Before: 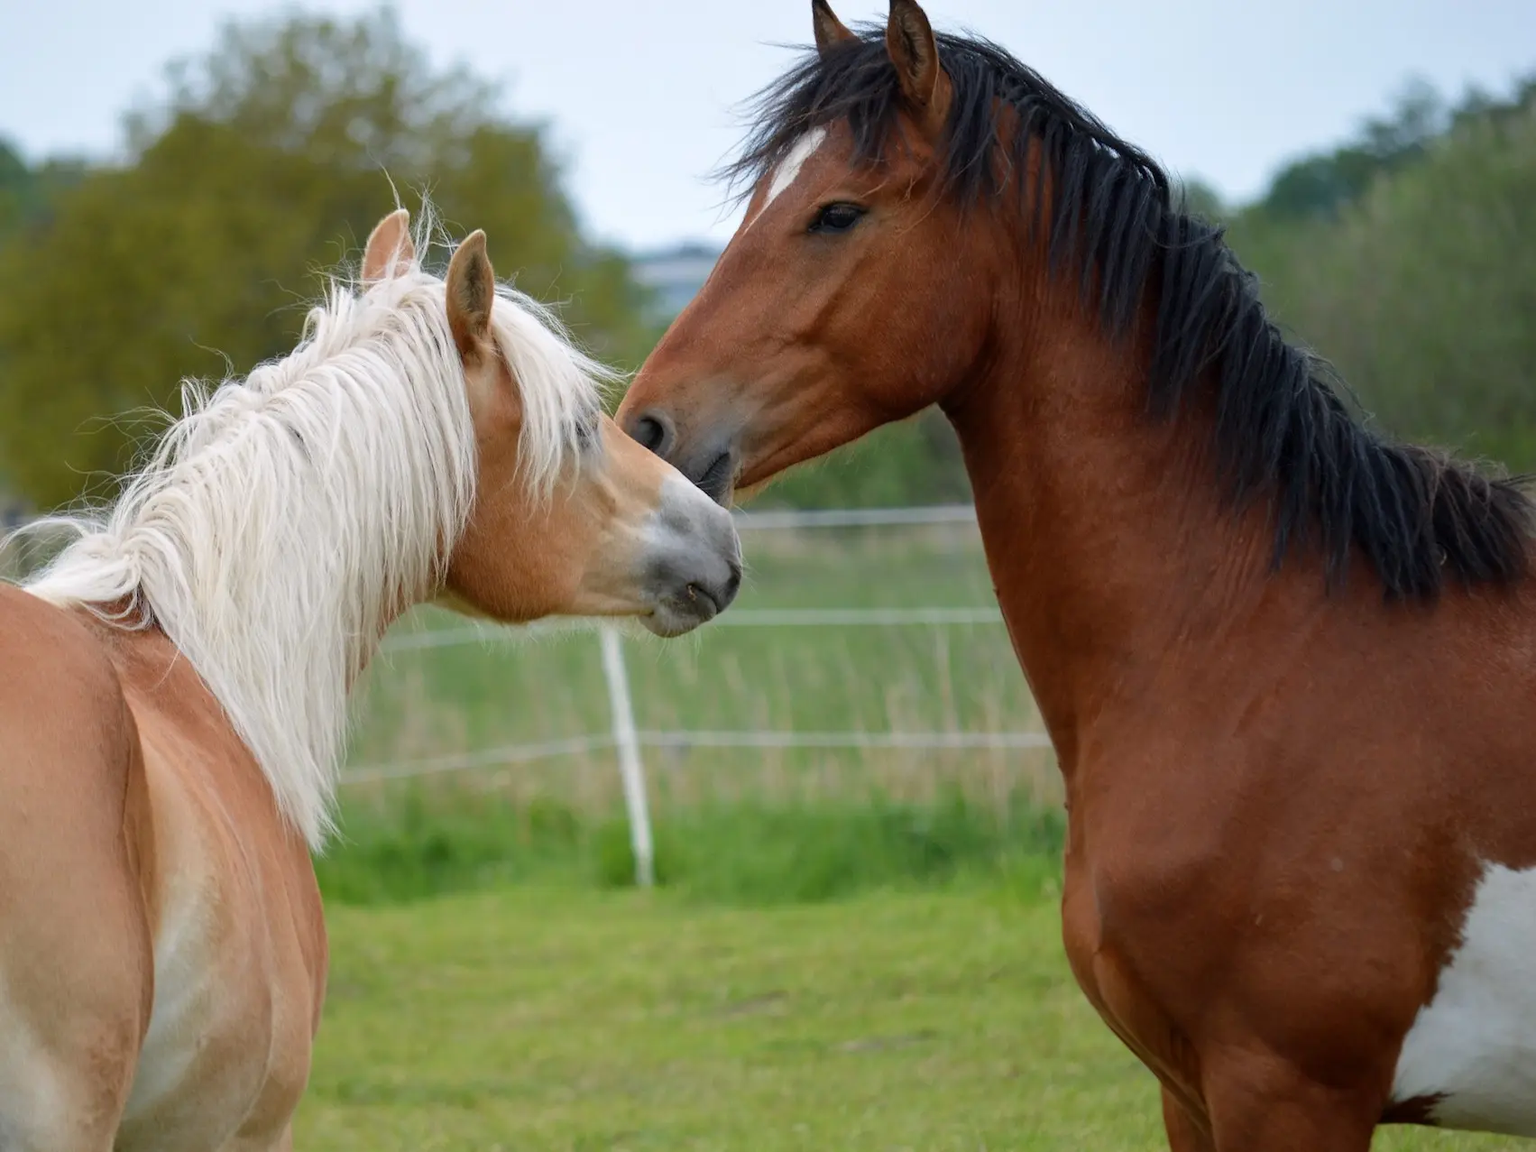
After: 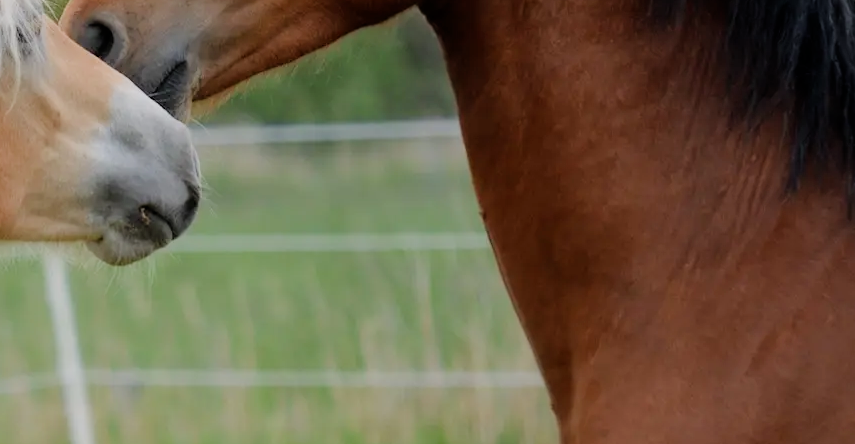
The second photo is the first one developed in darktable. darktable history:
tone equalizer: edges refinement/feathering 500, mask exposure compensation -1.57 EV, preserve details no
crop: left 36.534%, top 34.588%, right 13.206%, bottom 30.567%
filmic rgb: black relative exposure -7.65 EV, white relative exposure 4.56 EV, hardness 3.61
exposure: exposure 0.244 EV, compensate highlight preservation false
